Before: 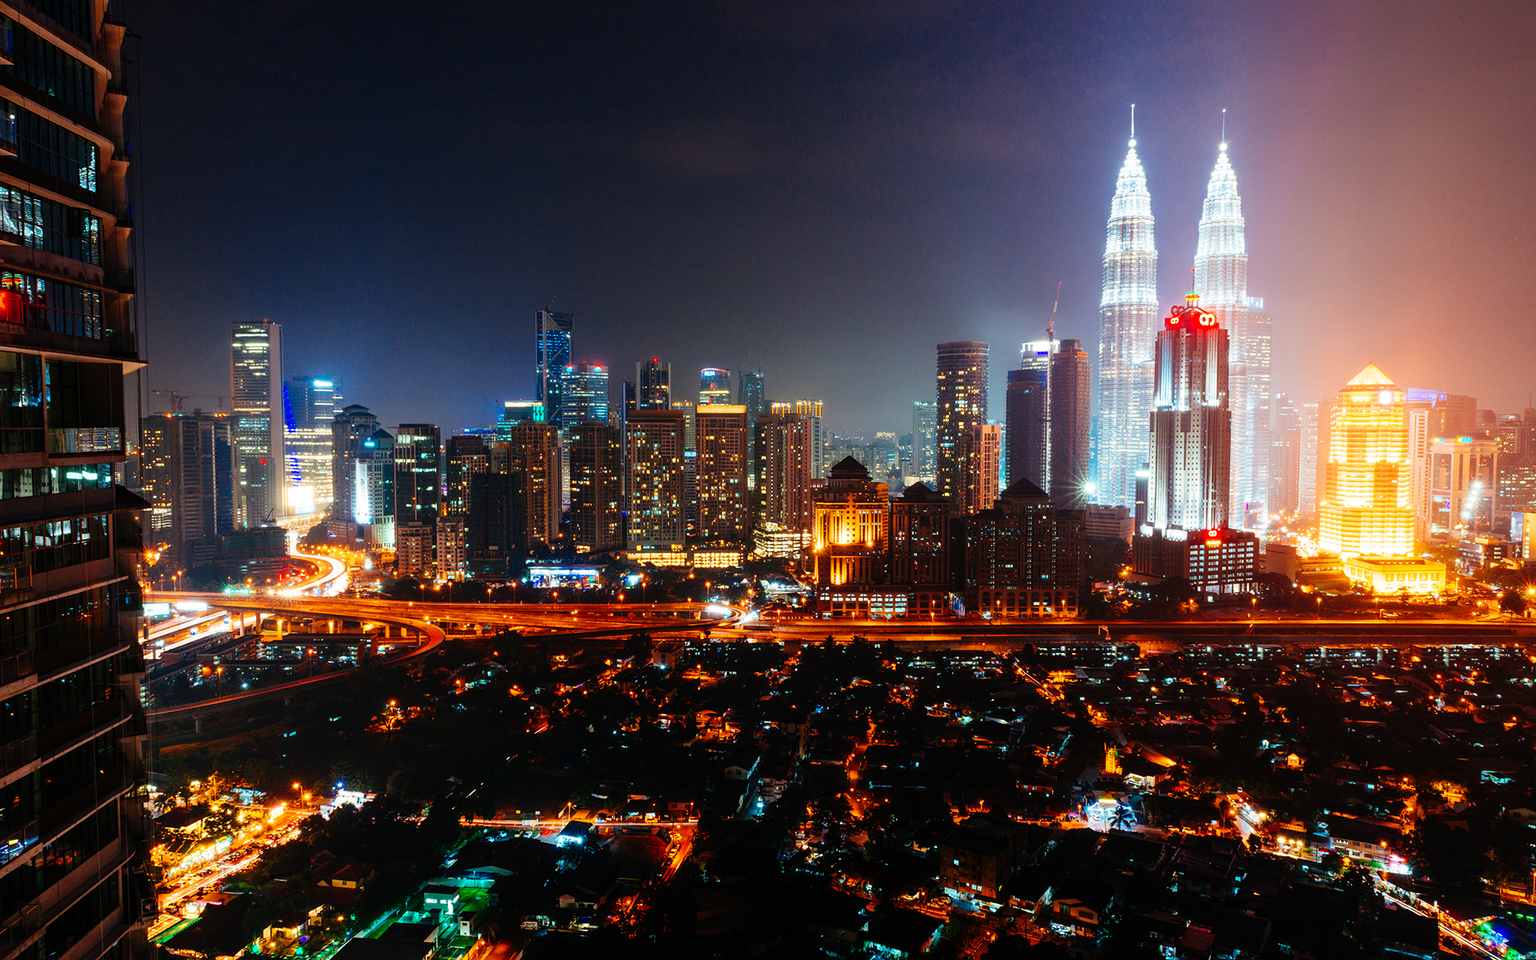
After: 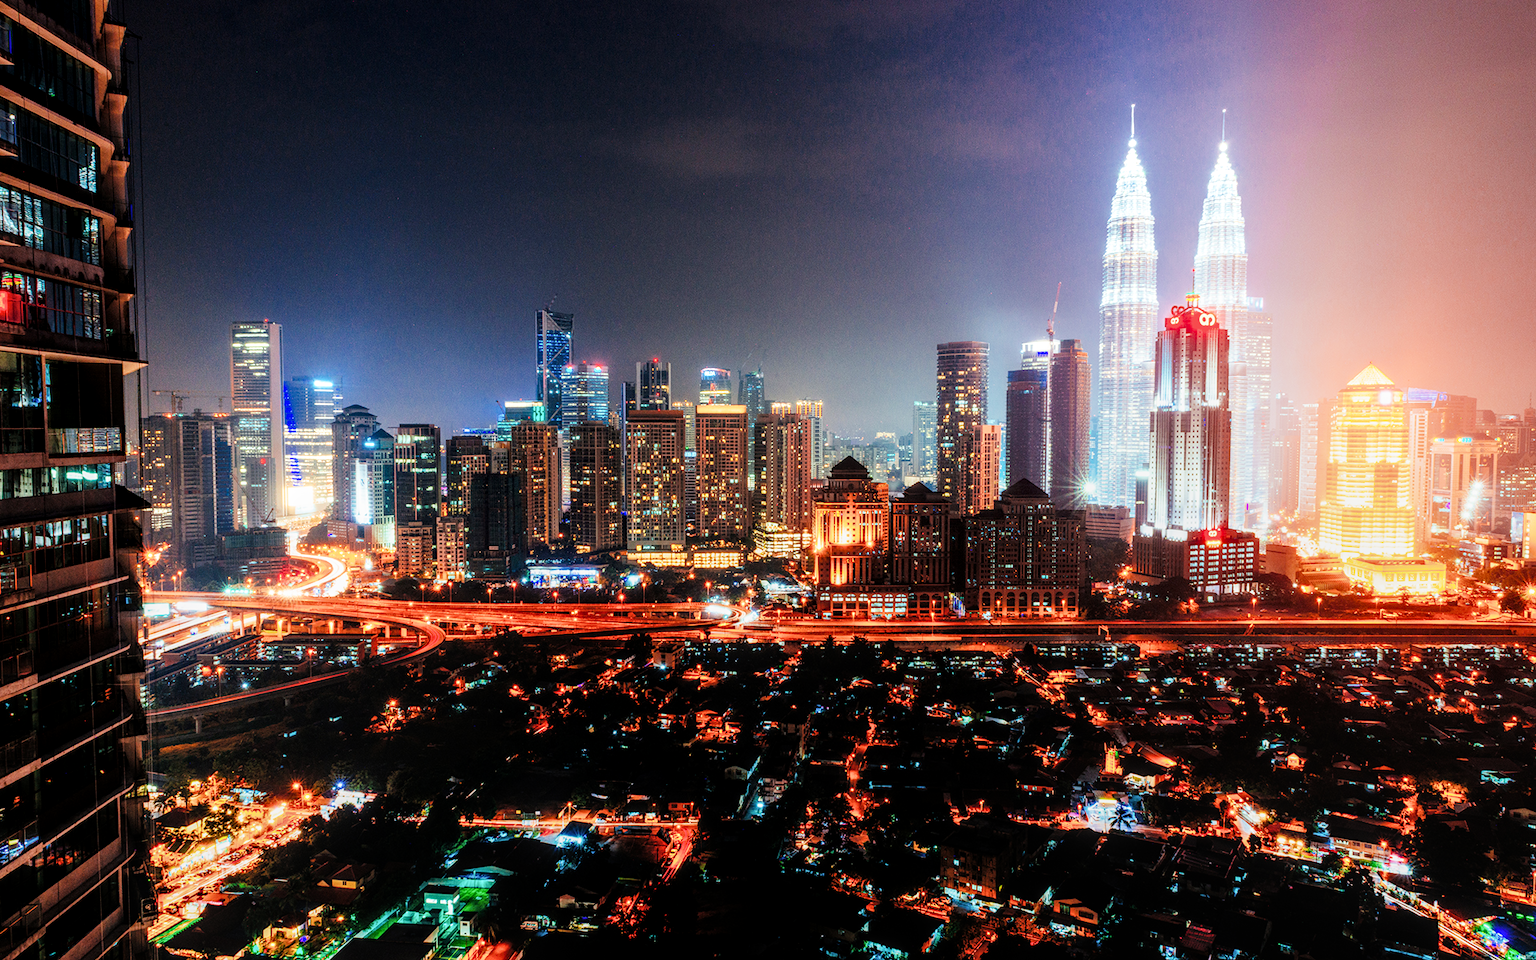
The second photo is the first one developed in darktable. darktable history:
local contrast: detail 130%
exposure: black level correction 0, exposure 1.096 EV, compensate exposure bias true, compensate highlight preservation false
filmic rgb: black relative exposure -7.65 EV, white relative exposure 4.56 EV, hardness 3.61
